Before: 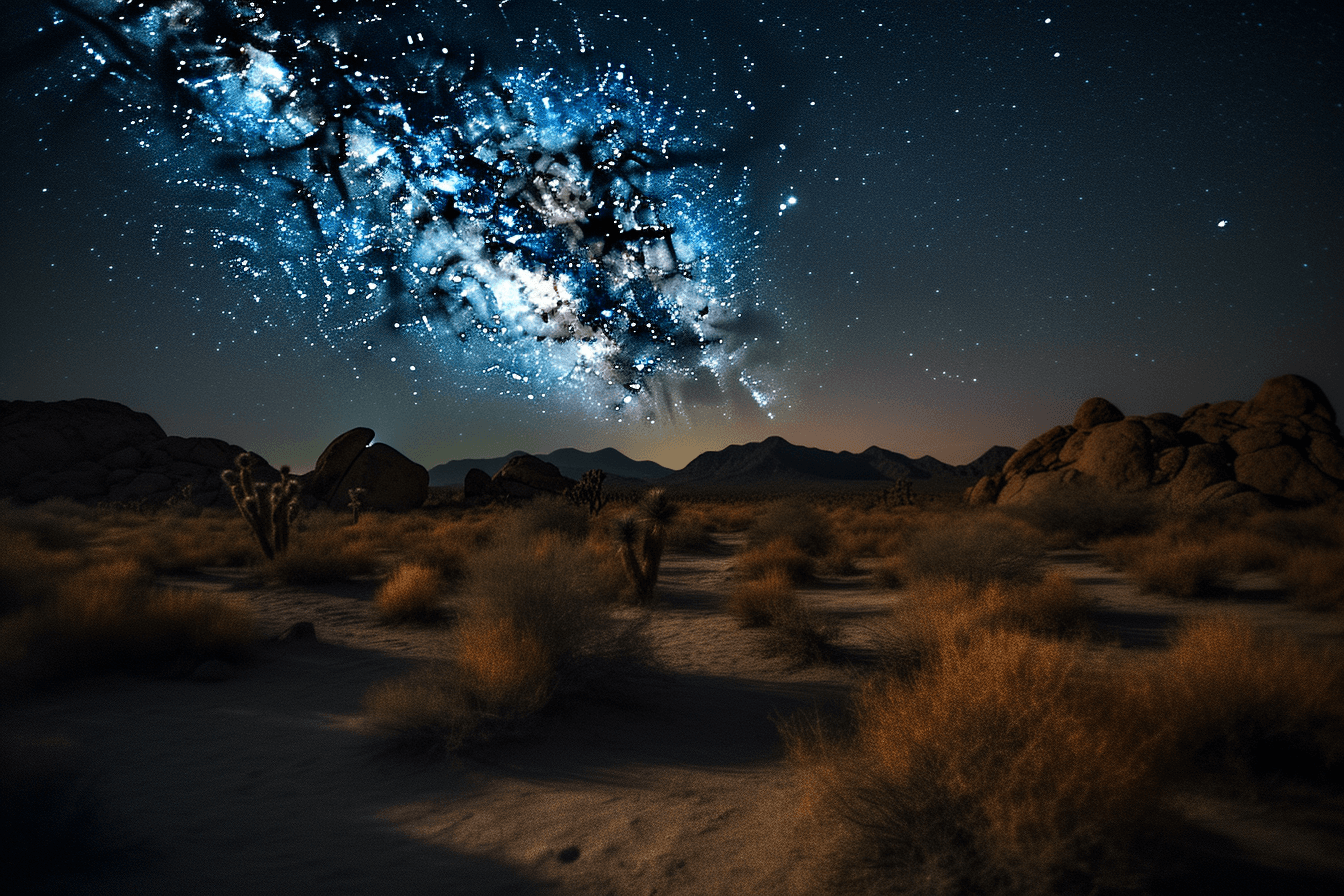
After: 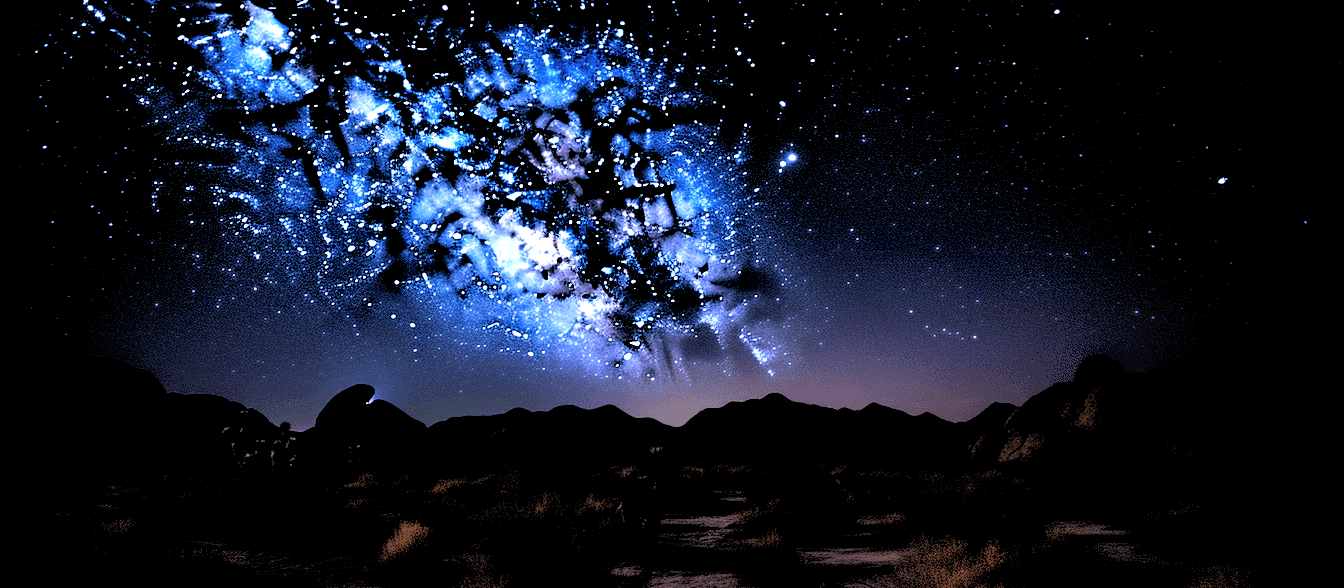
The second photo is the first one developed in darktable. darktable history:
crop and rotate: top 4.848%, bottom 29.503%
rgb levels: levels [[0.034, 0.472, 0.904], [0, 0.5, 1], [0, 0.5, 1]]
local contrast: mode bilateral grid, contrast 20, coarseness 50, detail 141%, midtone range 0.2
white balance: red 0.98, blue 1.61
